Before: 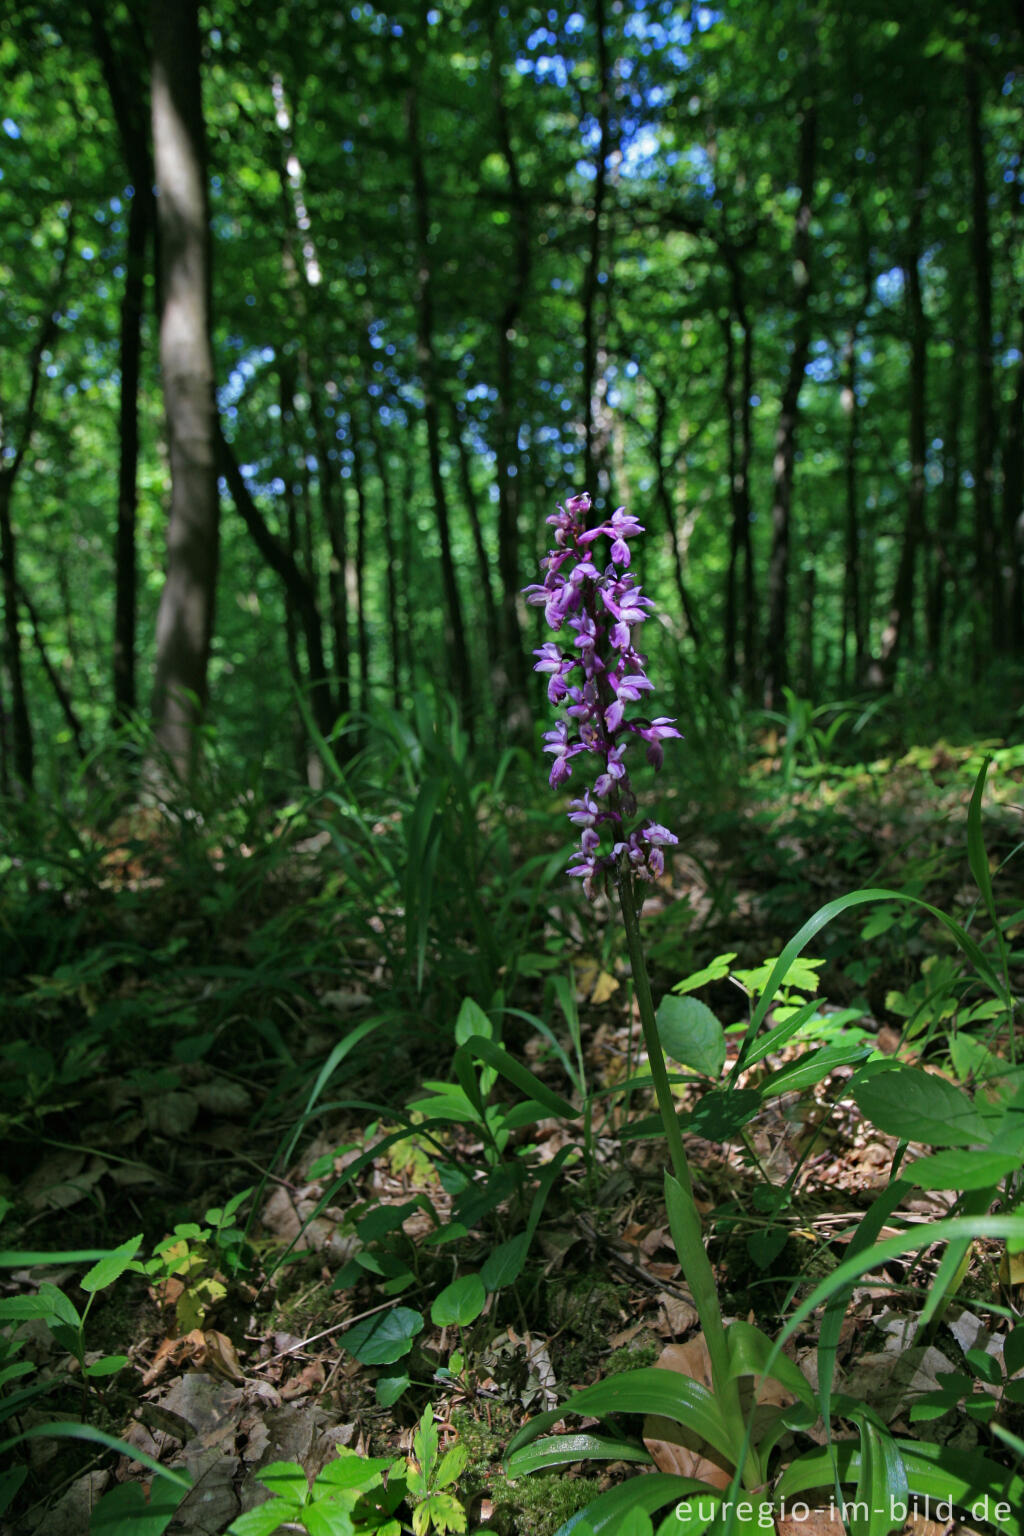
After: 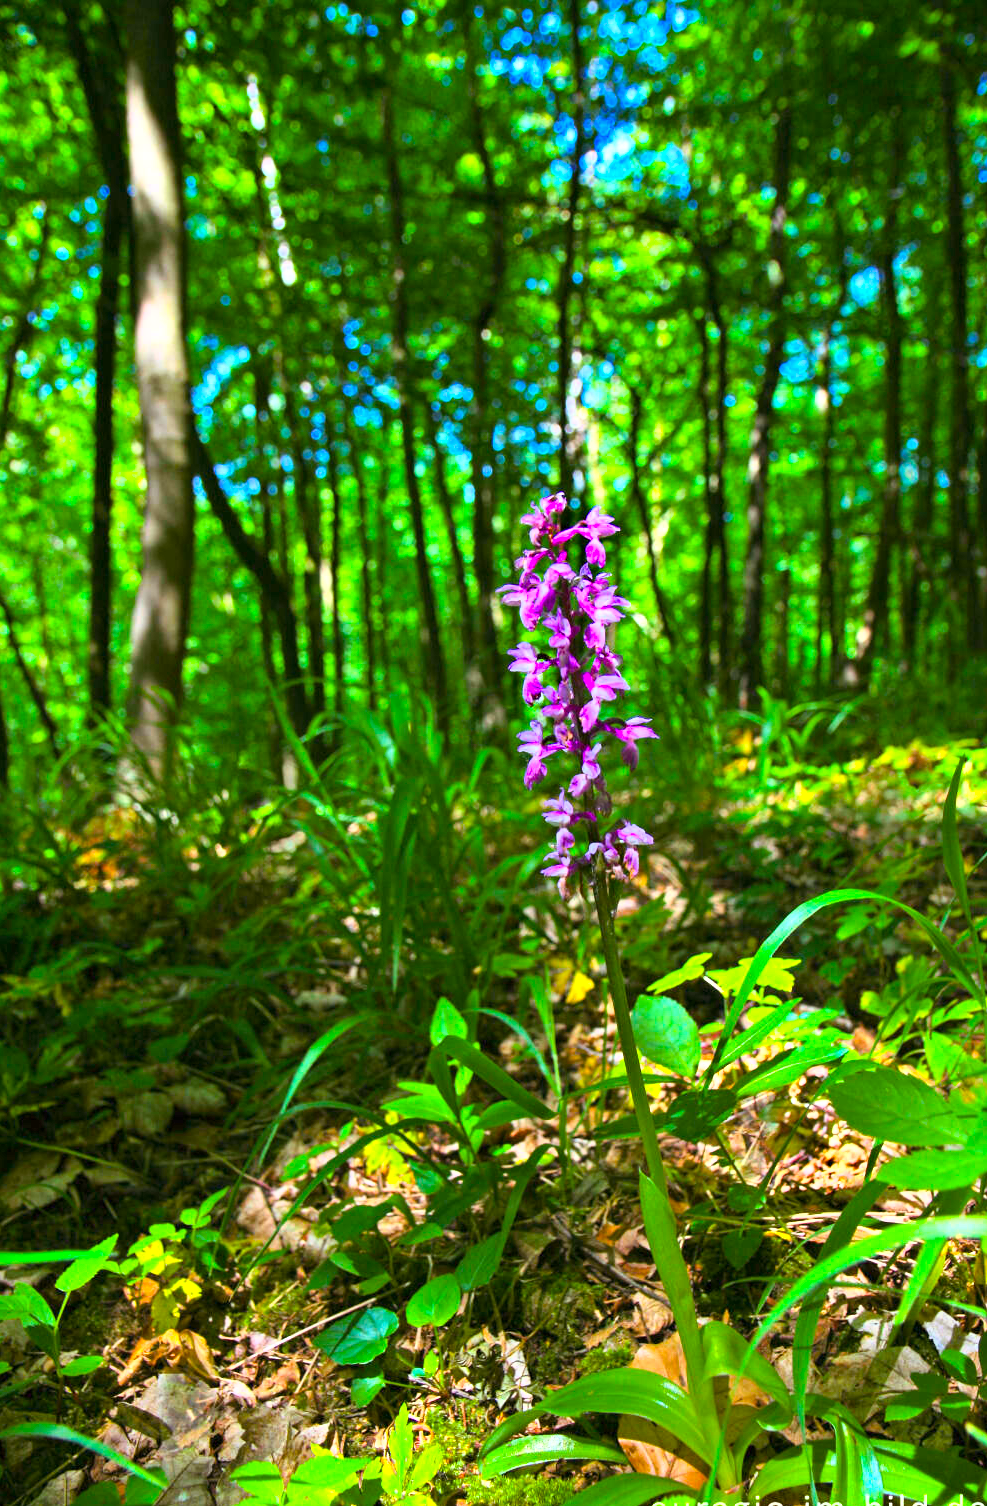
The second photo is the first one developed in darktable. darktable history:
base curve: curves: ch0 [(0, 0) (0.495, 0.917) (1, 1)], preserve colors average RGB
crop and rotate: left 2.49%, right 1.118%, bottom 1.949%
color balance rgb: shadows lift › chroma 4.408%, shadows lift › hue 25.14°, perceptual saturation grading › global saturation 30.704%, perceptual brilliance grading › global brilliance 3.006%, perceptual brilliance grading › highlights -2.447%, perceptual brilliance grading › shadows 3.66%, global vibrance 50.606%
exposure: exposure 0.558 EV, compensate highlight preservation false
